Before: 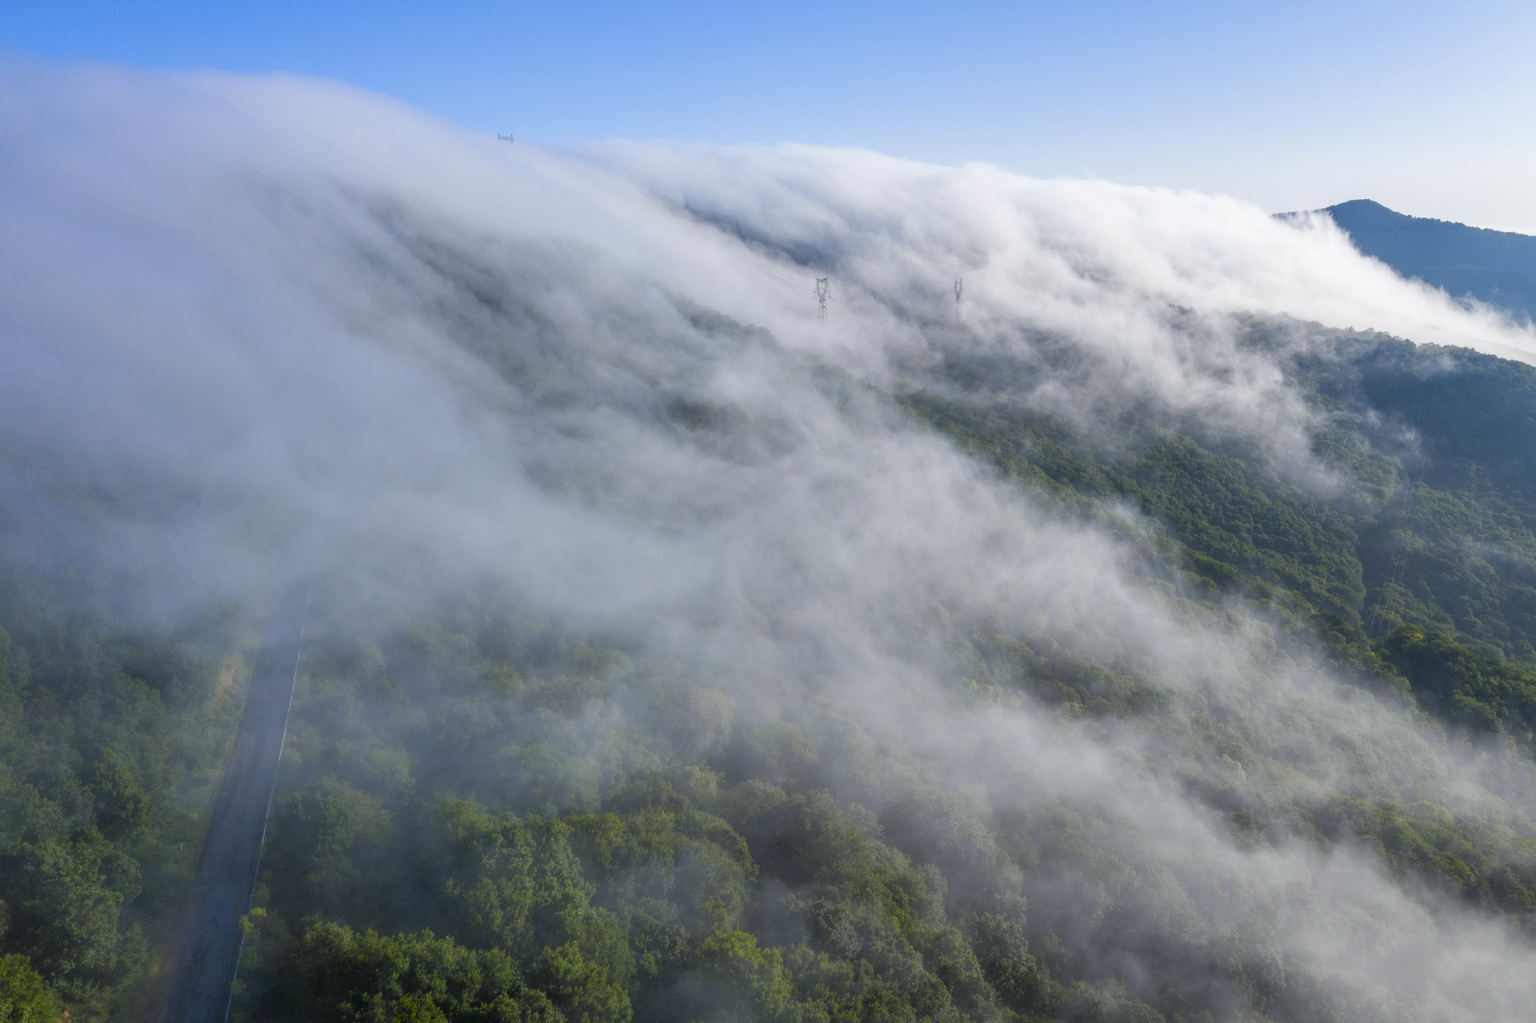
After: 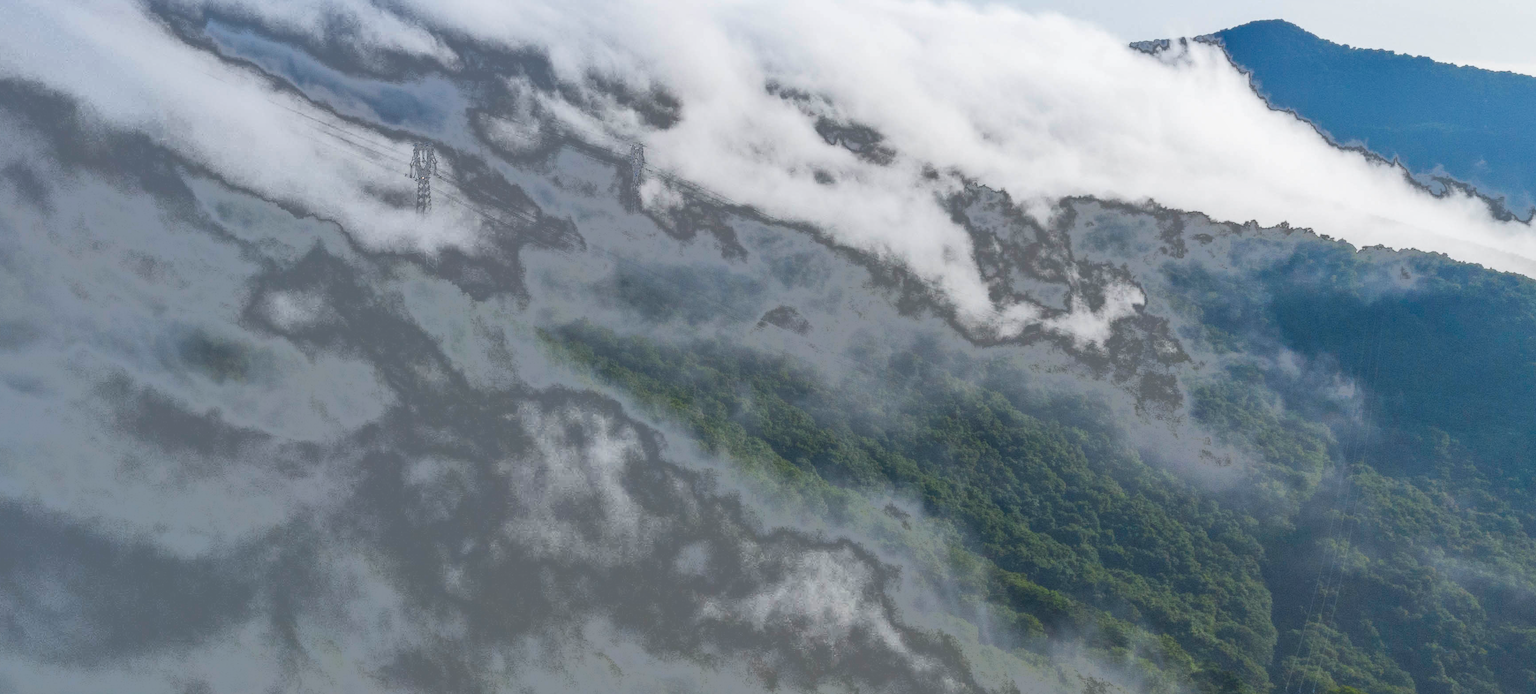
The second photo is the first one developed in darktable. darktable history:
crop: left 36.005%, top 18.293%, right 0.31%, bottom 38.444%
fill light: exposure -0.73 EV, center 0.69, width 2.2
shadows and highlights: shadows 32, highlights -32, soften with gaussian
